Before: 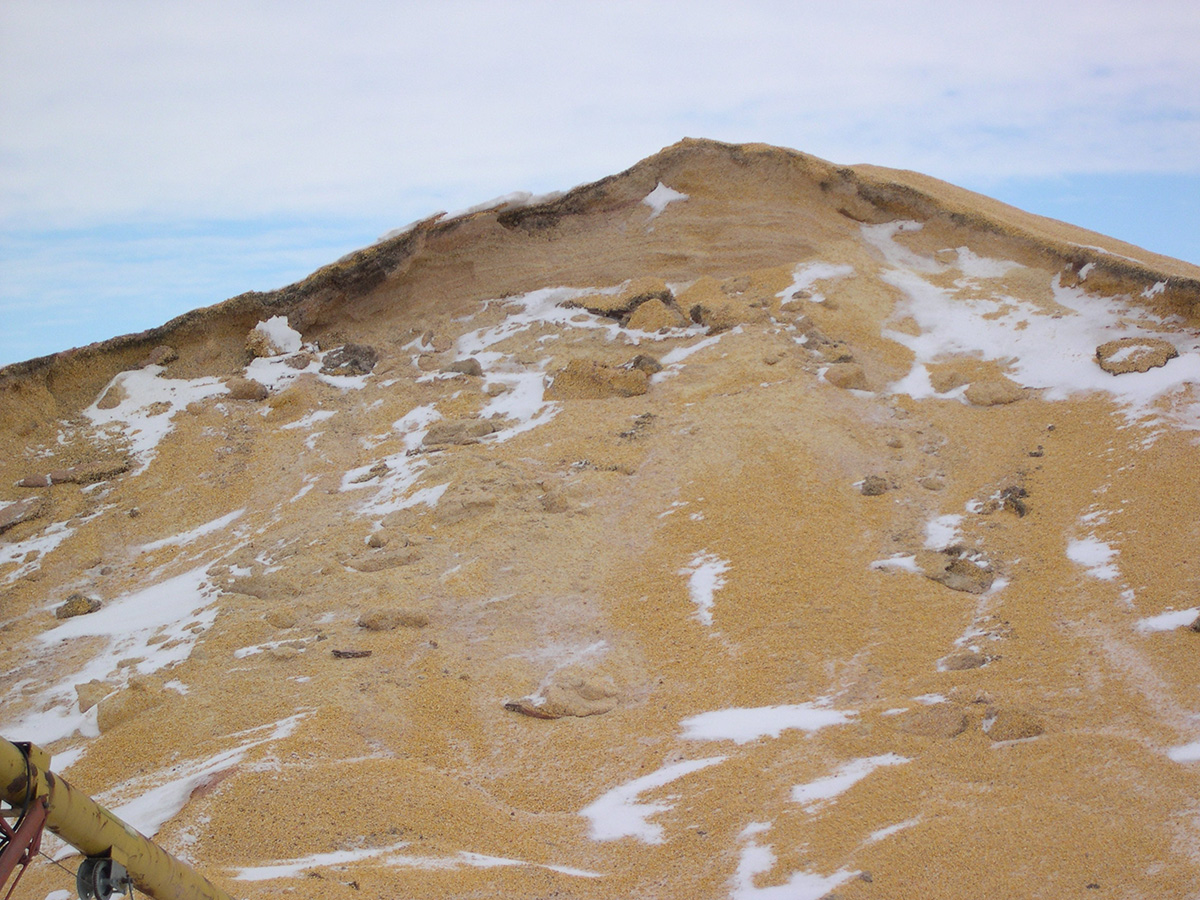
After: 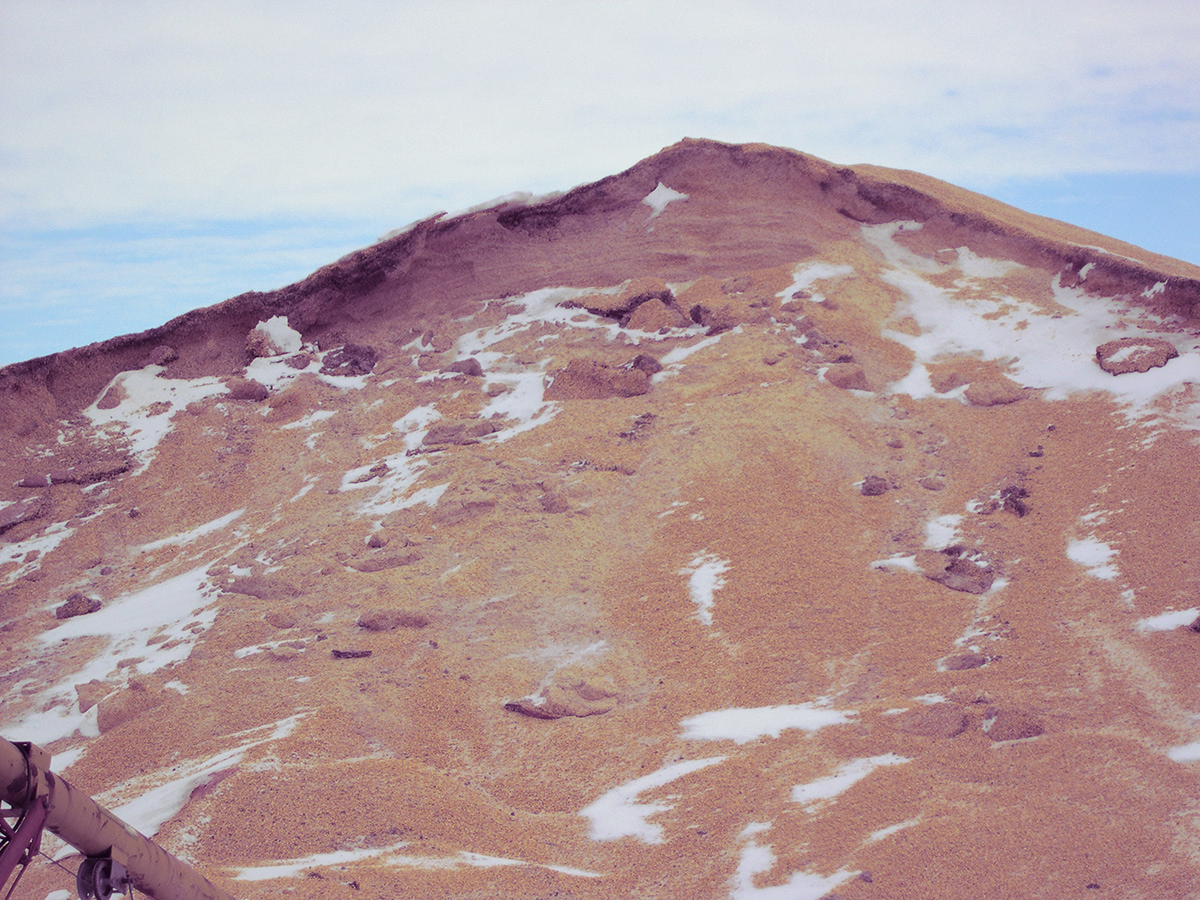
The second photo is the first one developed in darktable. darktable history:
split-toning: shadows › hue 277.2°, shadows › saturation 0.74
